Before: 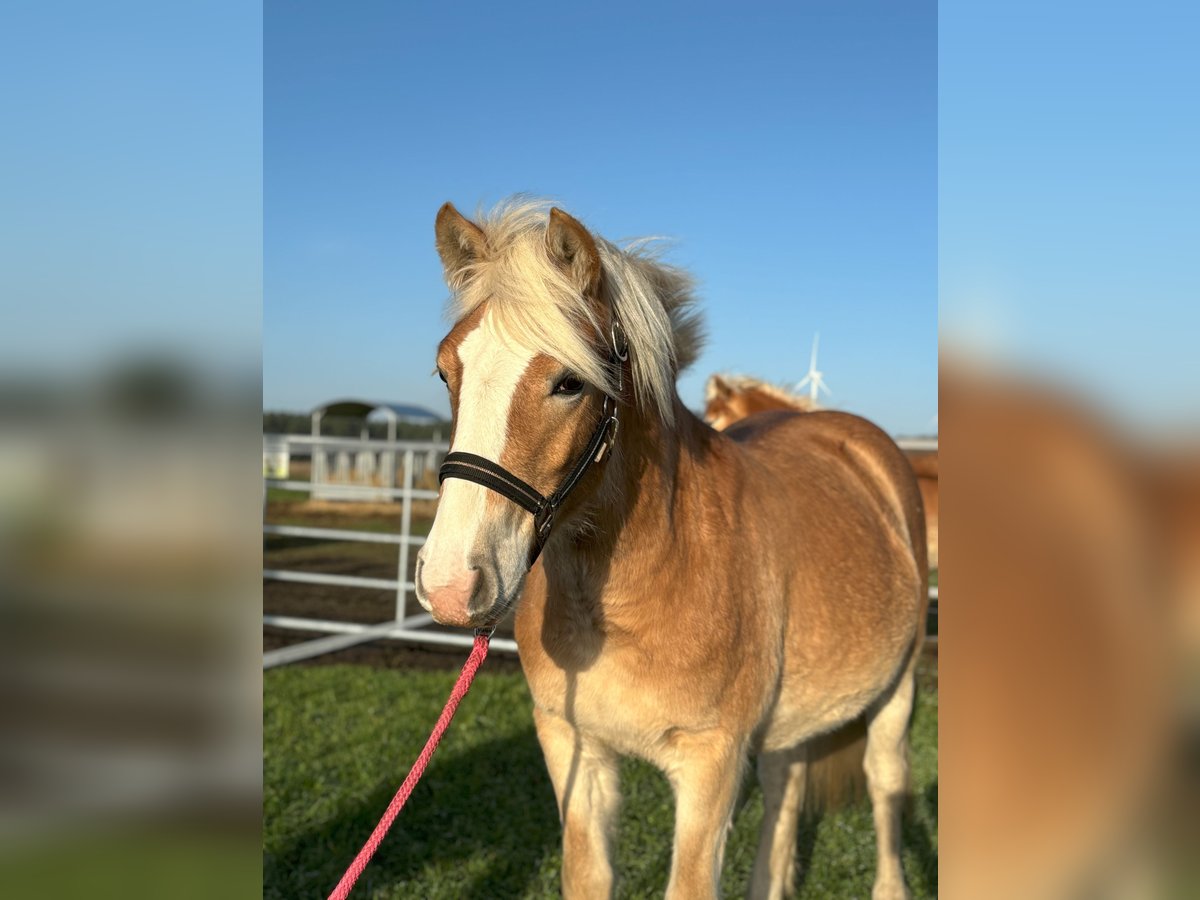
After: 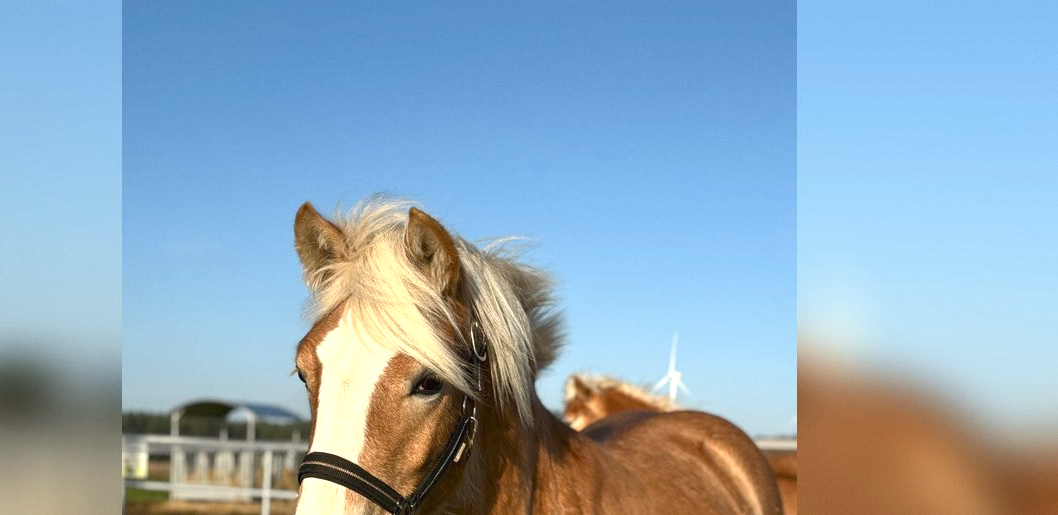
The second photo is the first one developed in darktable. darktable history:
exposure: exposure 0.191 EV, compensate highlight preservation false
crop and rotate: left 11.812%, bottom 42.776%
grain: coarseness 14.57 ISO, strength 8.8%
color balance rgb: shadows lift › chroma 1%, shadows lift › hue 28.8°, power › hue 60°, highlights gain › chroma 1%, highlights gain › hue 60°, global offset › luminance 0.25%, perceptual saturation grading › highlights -20%, perceptual saturation grading › shadows 20%, perceptual brilliance grading › highlights 5%, perceptual brilliance grading › shadows -10%, global vibrance 19.67%
